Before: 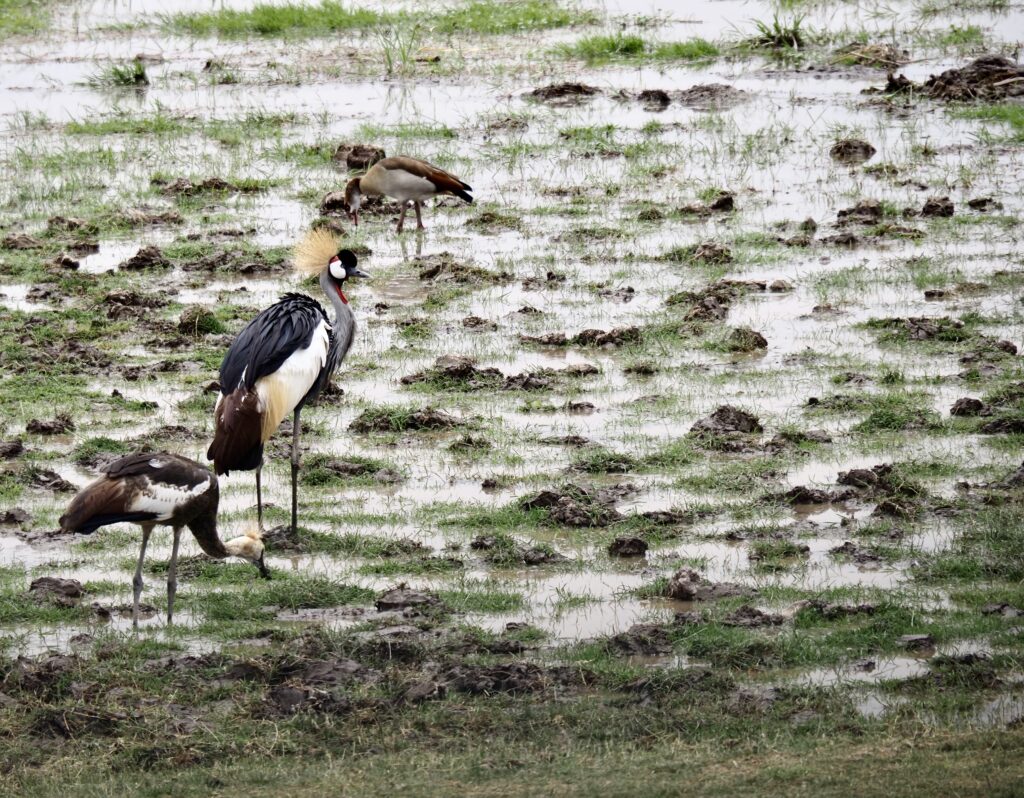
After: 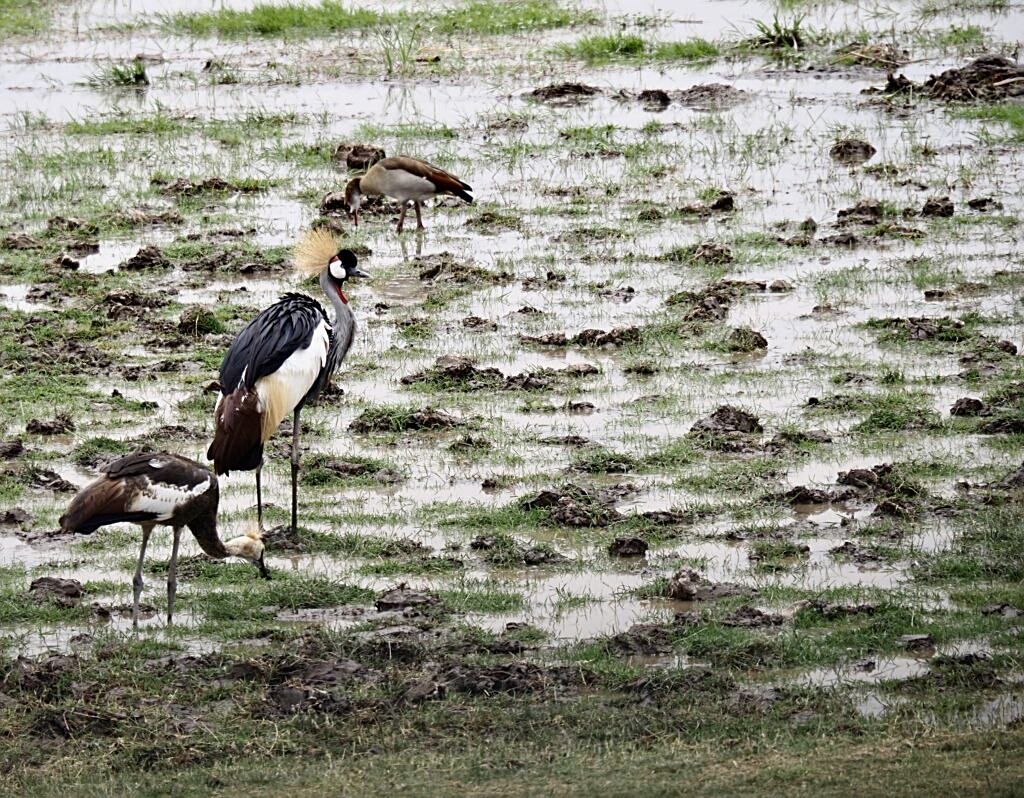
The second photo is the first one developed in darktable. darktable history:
sharpen: on, module defaults
exposure: exposure -0.072 EV, compensate exposure bias true, compensate highlight preservation false
